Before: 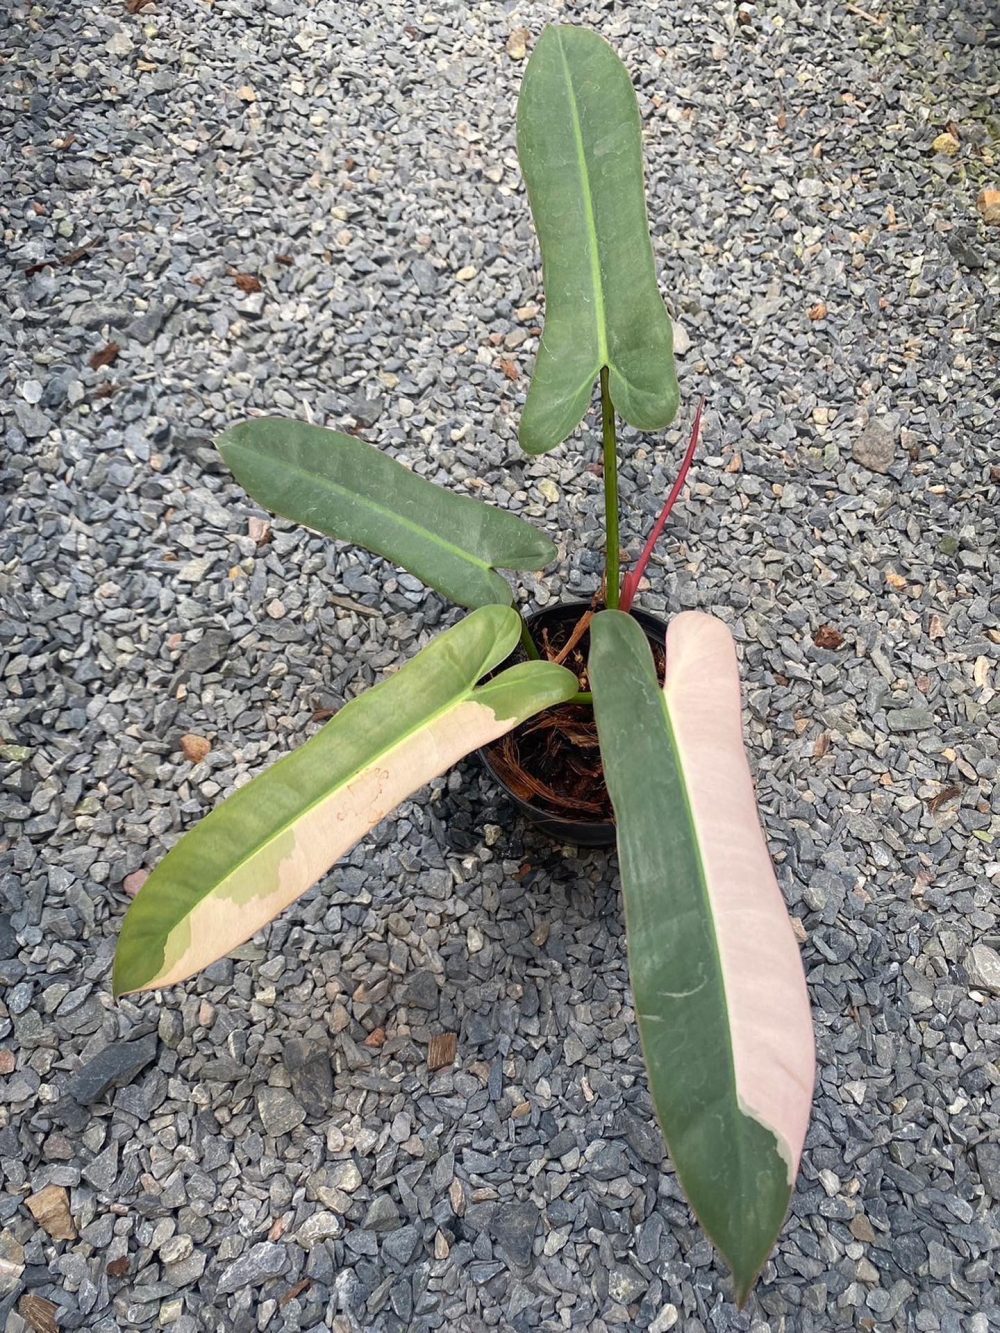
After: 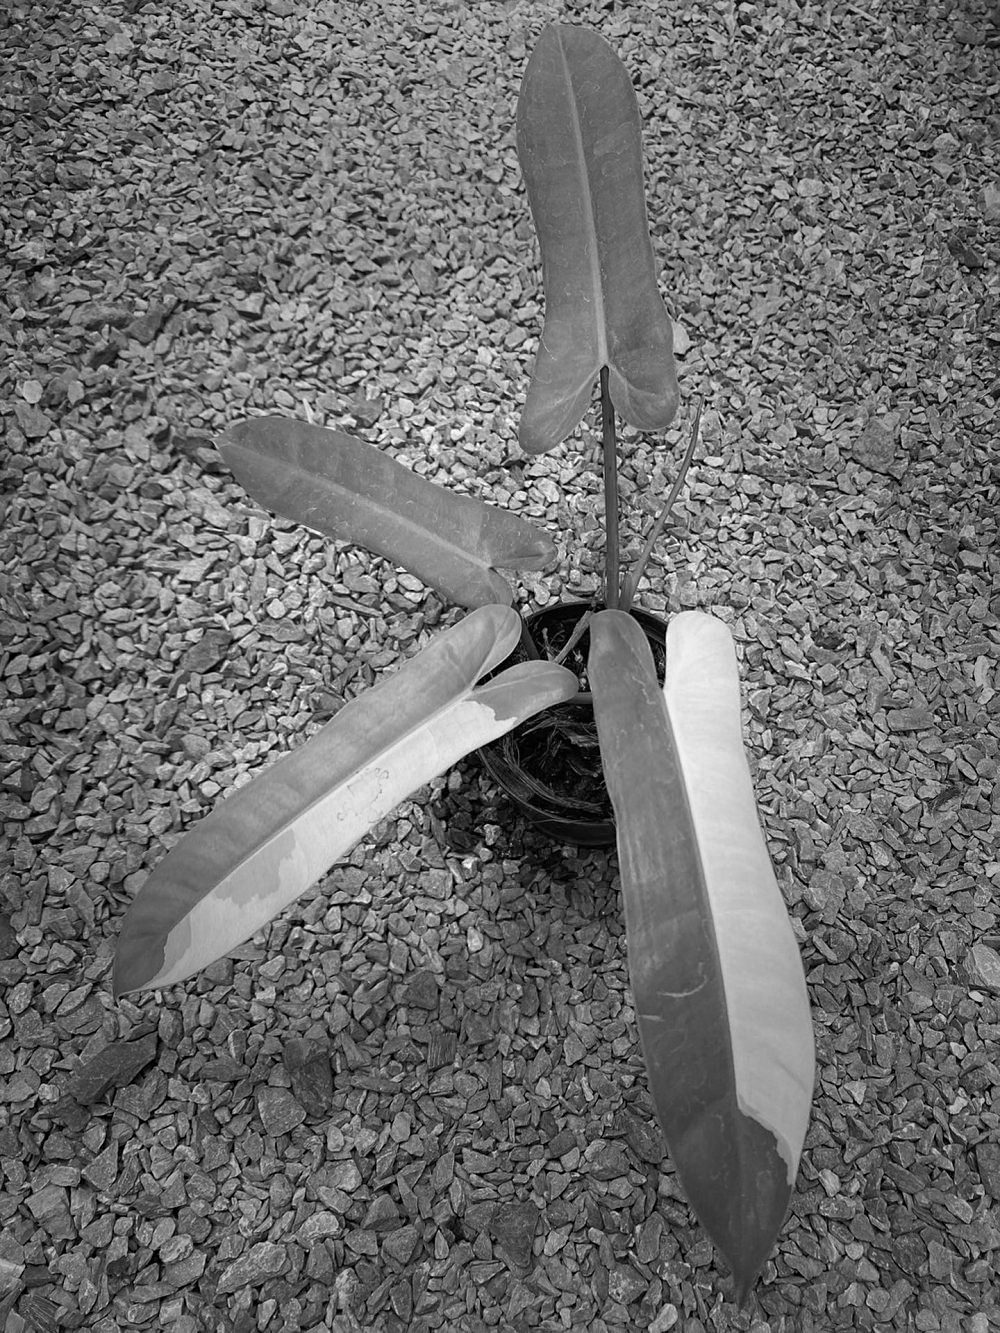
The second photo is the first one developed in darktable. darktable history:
color zones: curves: ch0 [(0, 0.613) (0.01, 0.613) (0.245, 0.448) (0.498, 0.529) (0.642, 0.665) (0.879, 0.777) (0.99, 0.613)]; ch1 [(0, 0) (0.143, 0) (0.286, 0) (0.429, 0) (0.571, 0) (0.714, 0) (0.857, 0)]
vignetting: fall-off start 31.08%, fall-off radius 35.42%
sharpen: amount 0.206
